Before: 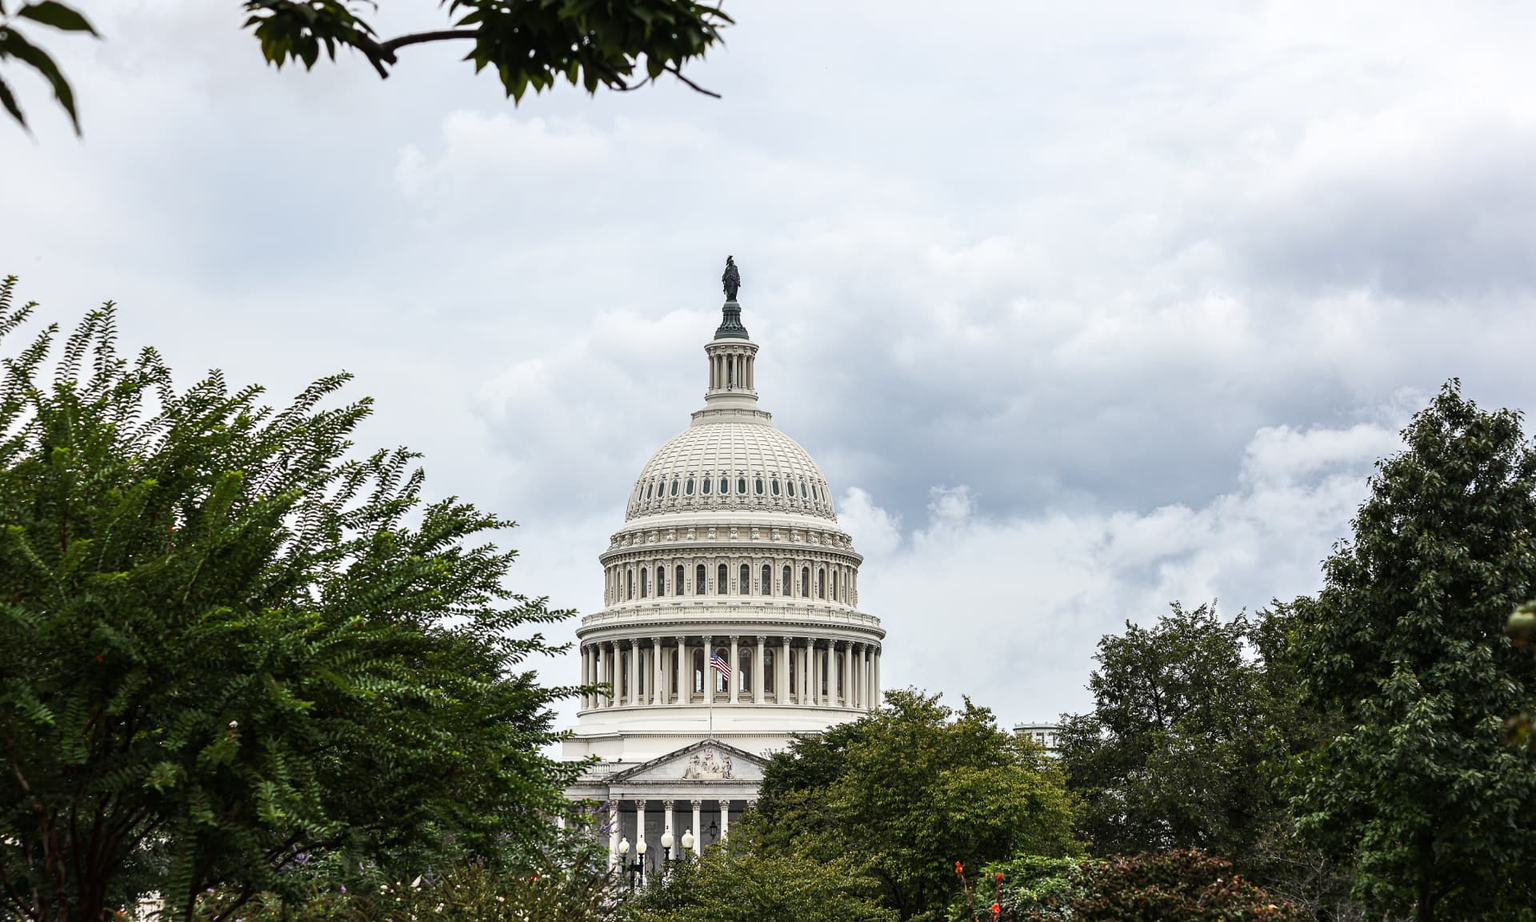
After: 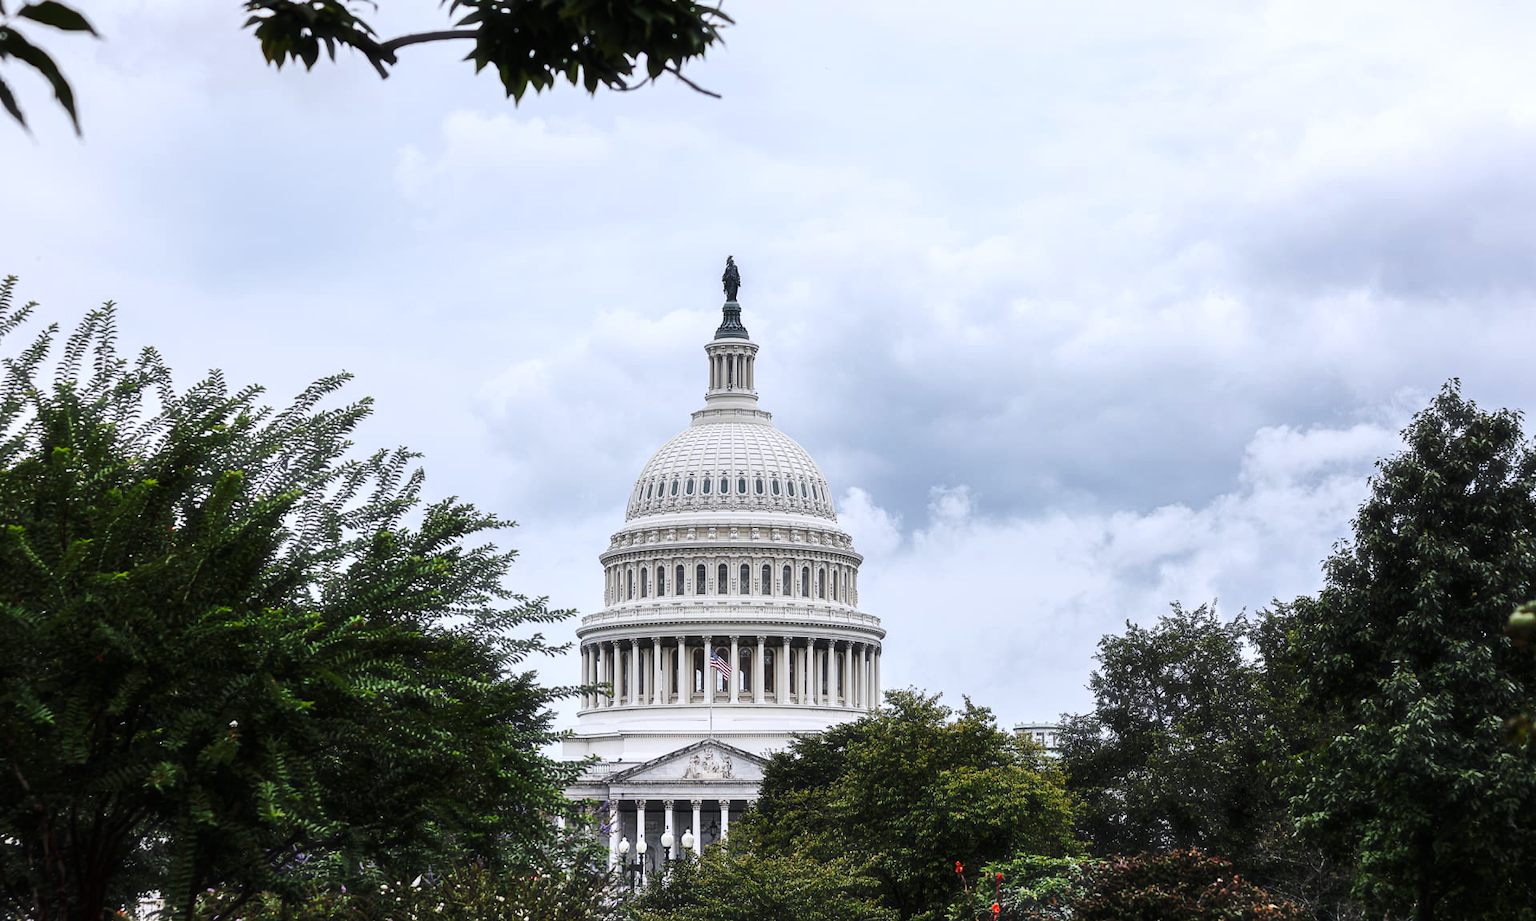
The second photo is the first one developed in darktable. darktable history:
haze removal: strength -0.1, adaptive false
color calibration: illuminant as shot in camera, x 0.358, y 0.373, temperature 4628.91 K
base curve: curves: ch0 [(0, 0) (0.073, 0.04) (0.157, 0.139) (0.492, 0.492) (0.758, 0.758) (1, 1)], preserve colors none
